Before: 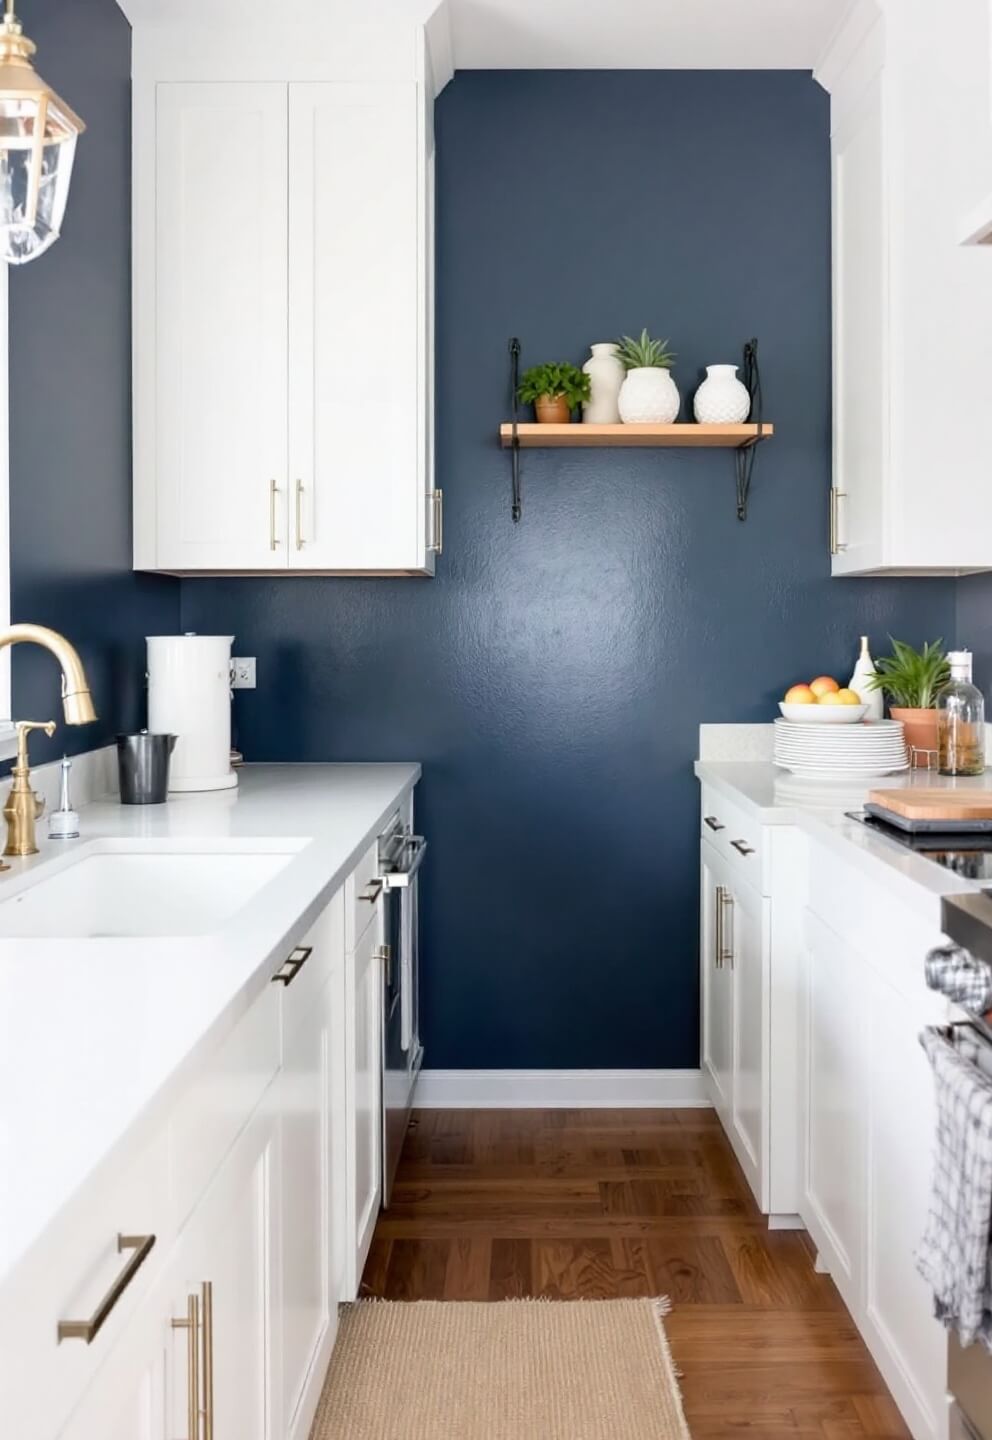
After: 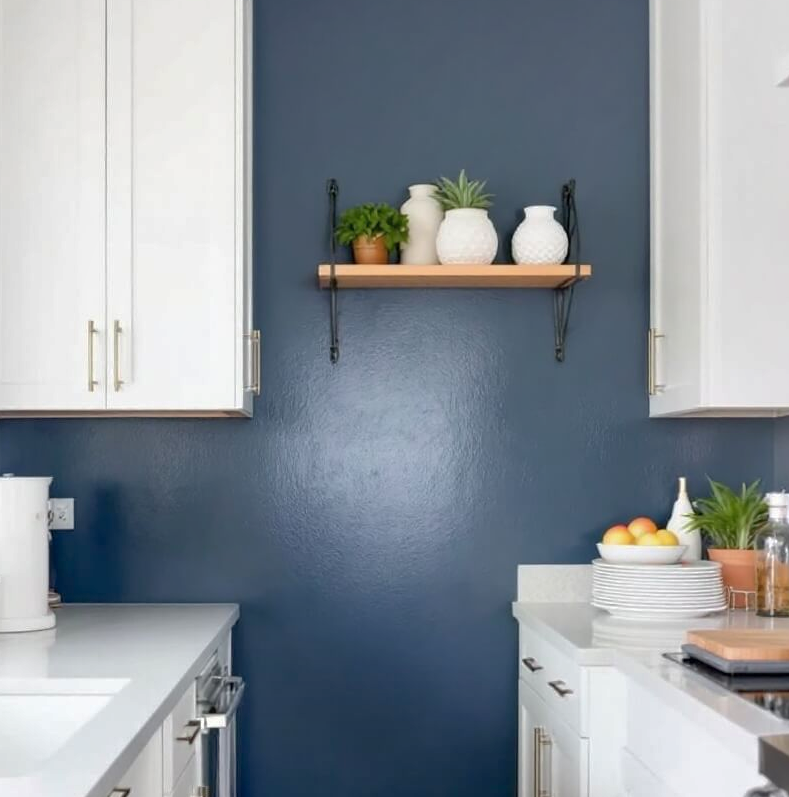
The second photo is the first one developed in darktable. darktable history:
shadows and highlights: on, module defaults
crop: left 18.384%, top 11.11%, right 1.99%, bottom 33.481%
